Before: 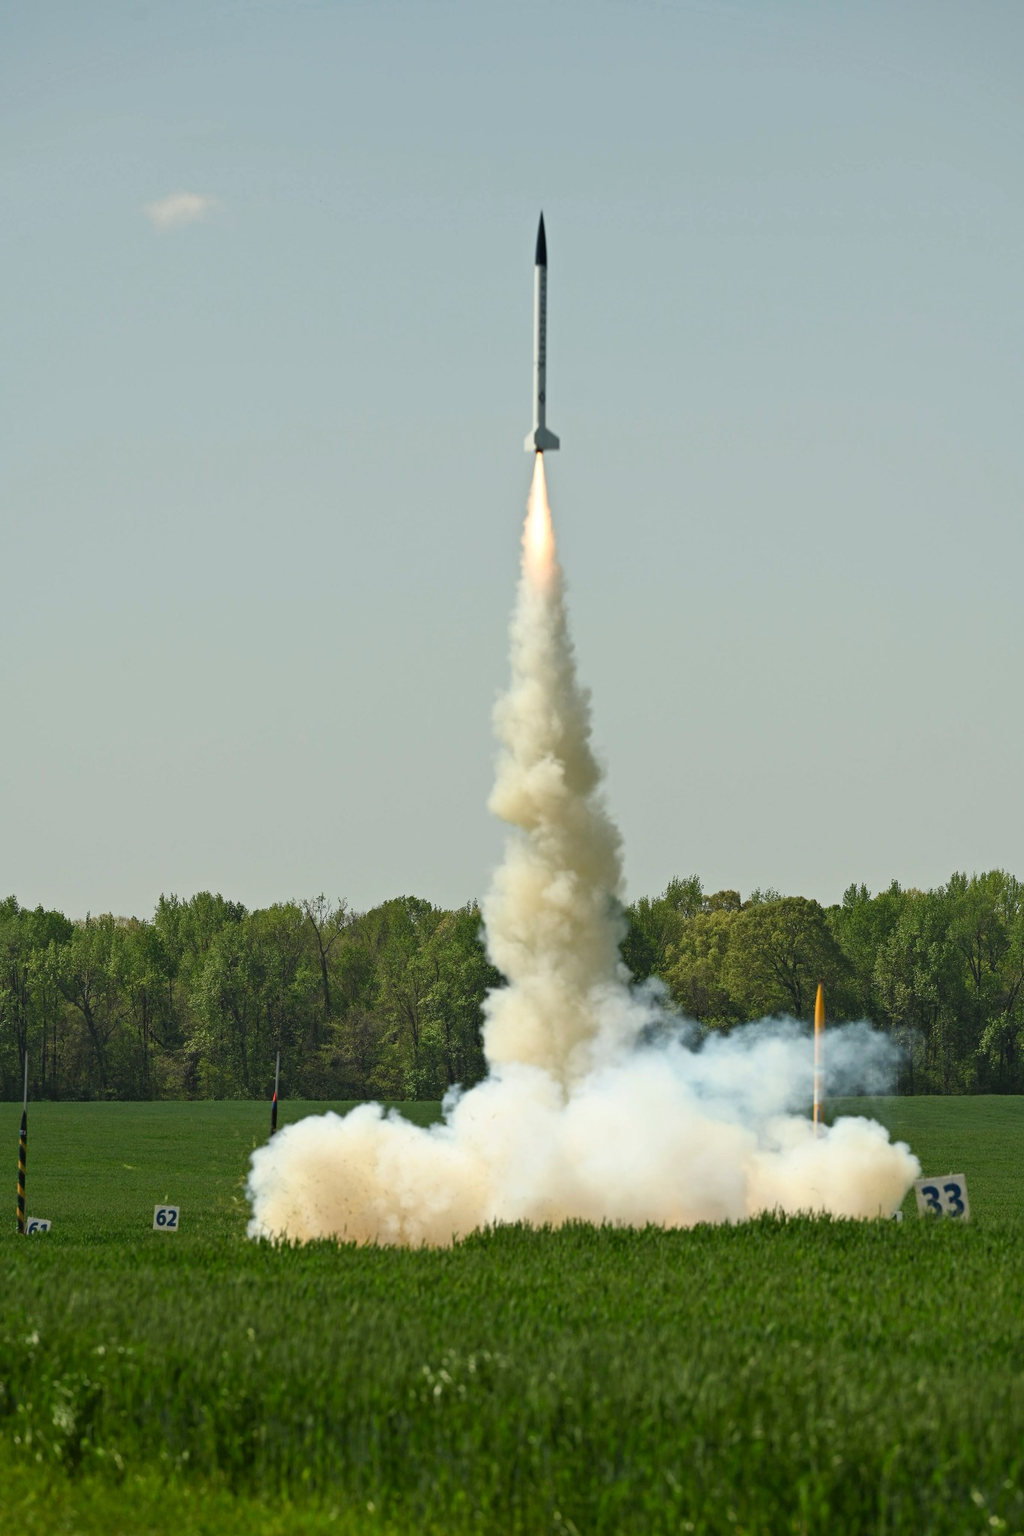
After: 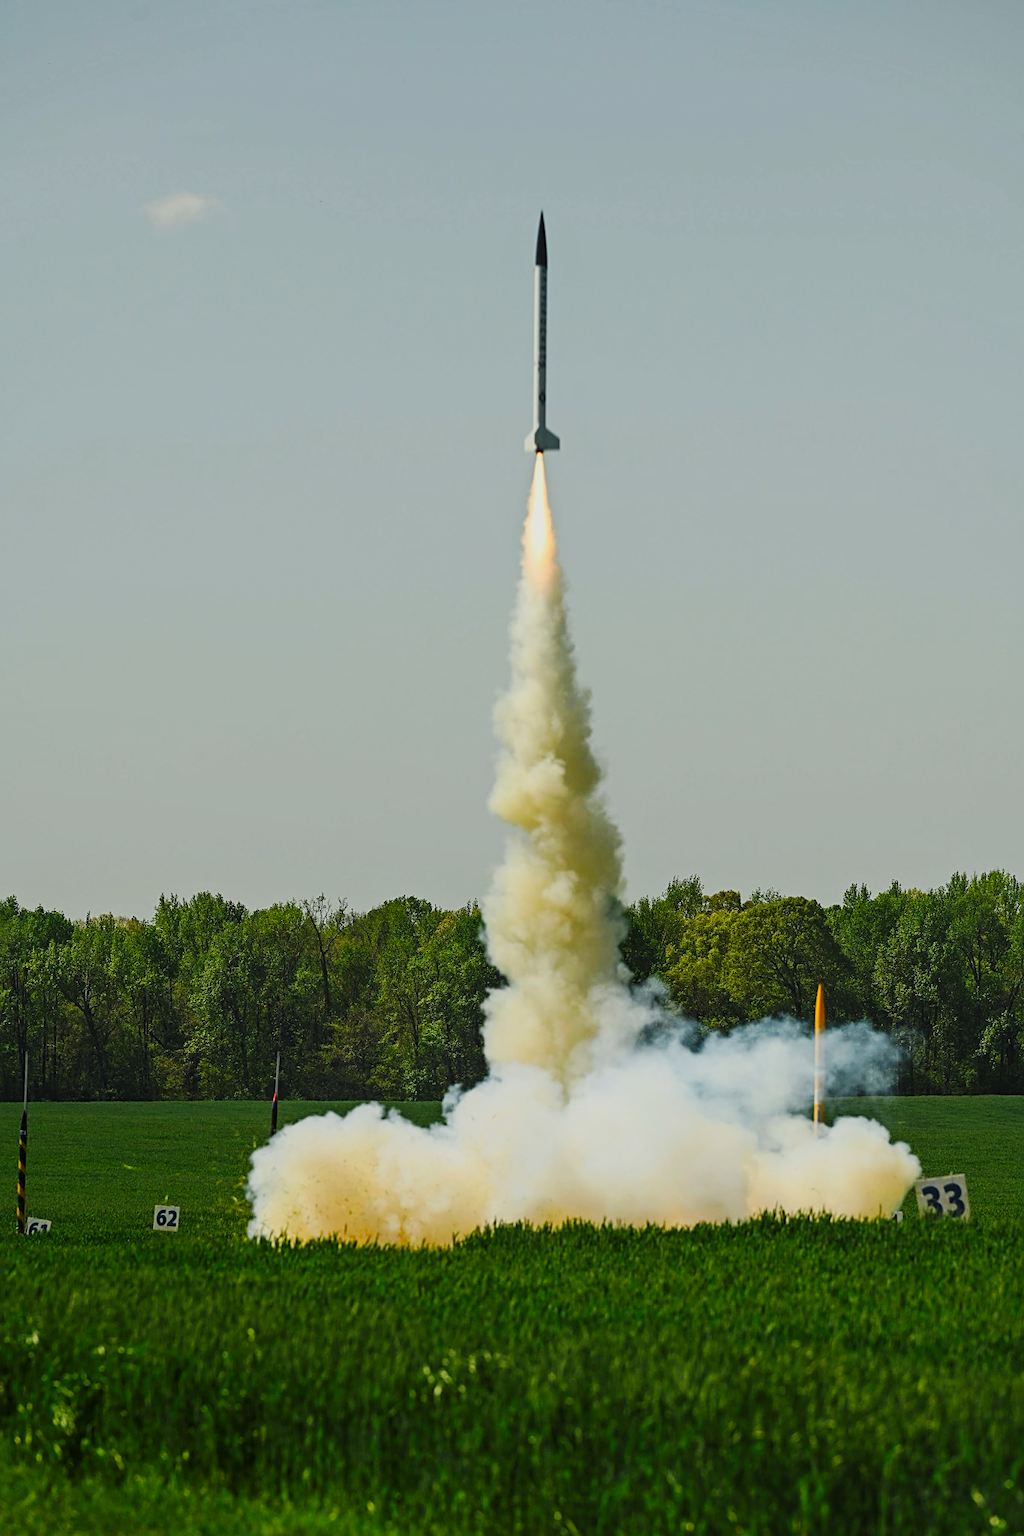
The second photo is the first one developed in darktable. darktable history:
exposure: black level correction 0, exposure -0.807 EV, compensate highlight preservation false
color zones: curves: ch0 [(0.224, 0.526) (0.75, 0.5)]; ch1 [(0.055, 0.526) (0.224, 0.761) (0.377, 0.526) (0.75, 0.5)]
tone equalizer: on, module defaults
base curve: curves: ch0 [(0, 0) (0.032, 0.025) (0.121, 0.166) (0.206, 0.329) (0.605, 0.79) (1, 1)], preserve colors none
sharpen: on, module defaults
local contrast: detail 110%
